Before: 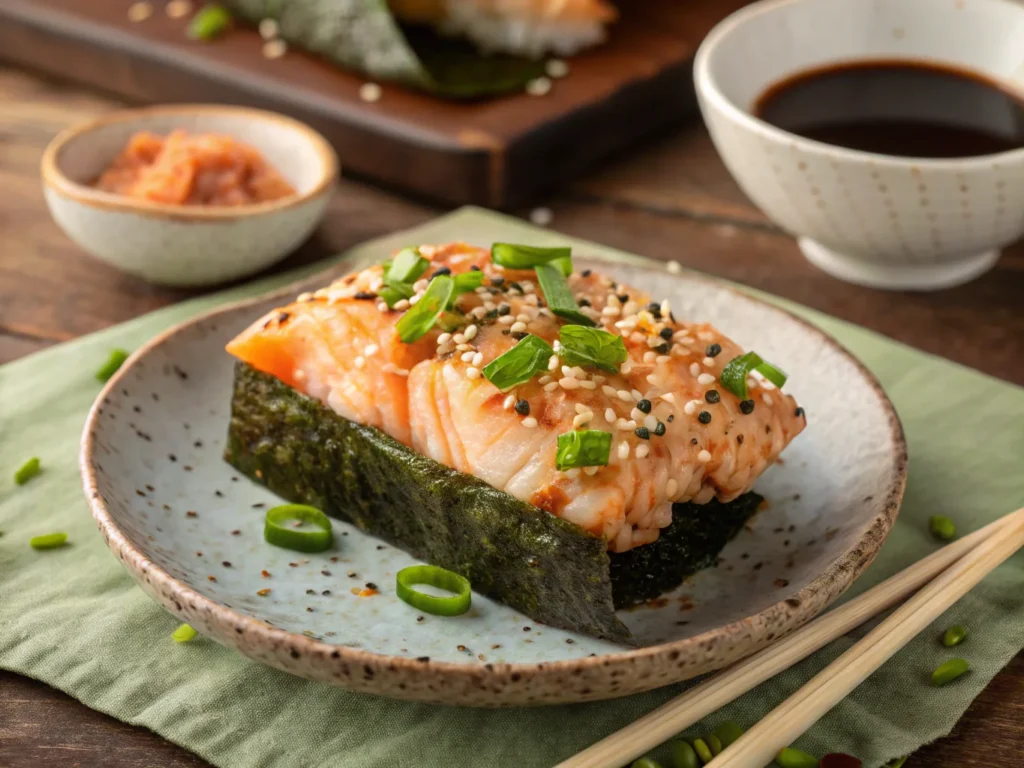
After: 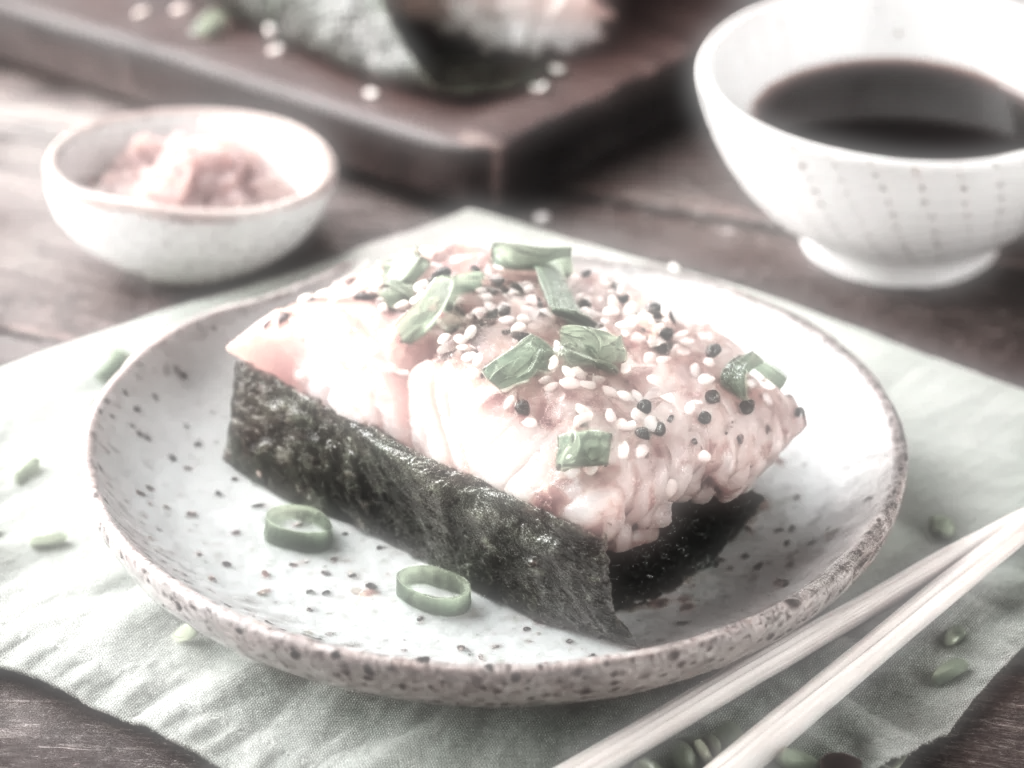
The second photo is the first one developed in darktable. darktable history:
color contrast: green-magenta contrast 0.3, blue-yellow contrast 0.15
exposure: black level correction 0, exposure 1.2 EV, compensate exposure bias true, compensate highlight preservation false
soften: size 60.24%, saturation 65.46%, brightness 0.506 EV, mix 25.7%
